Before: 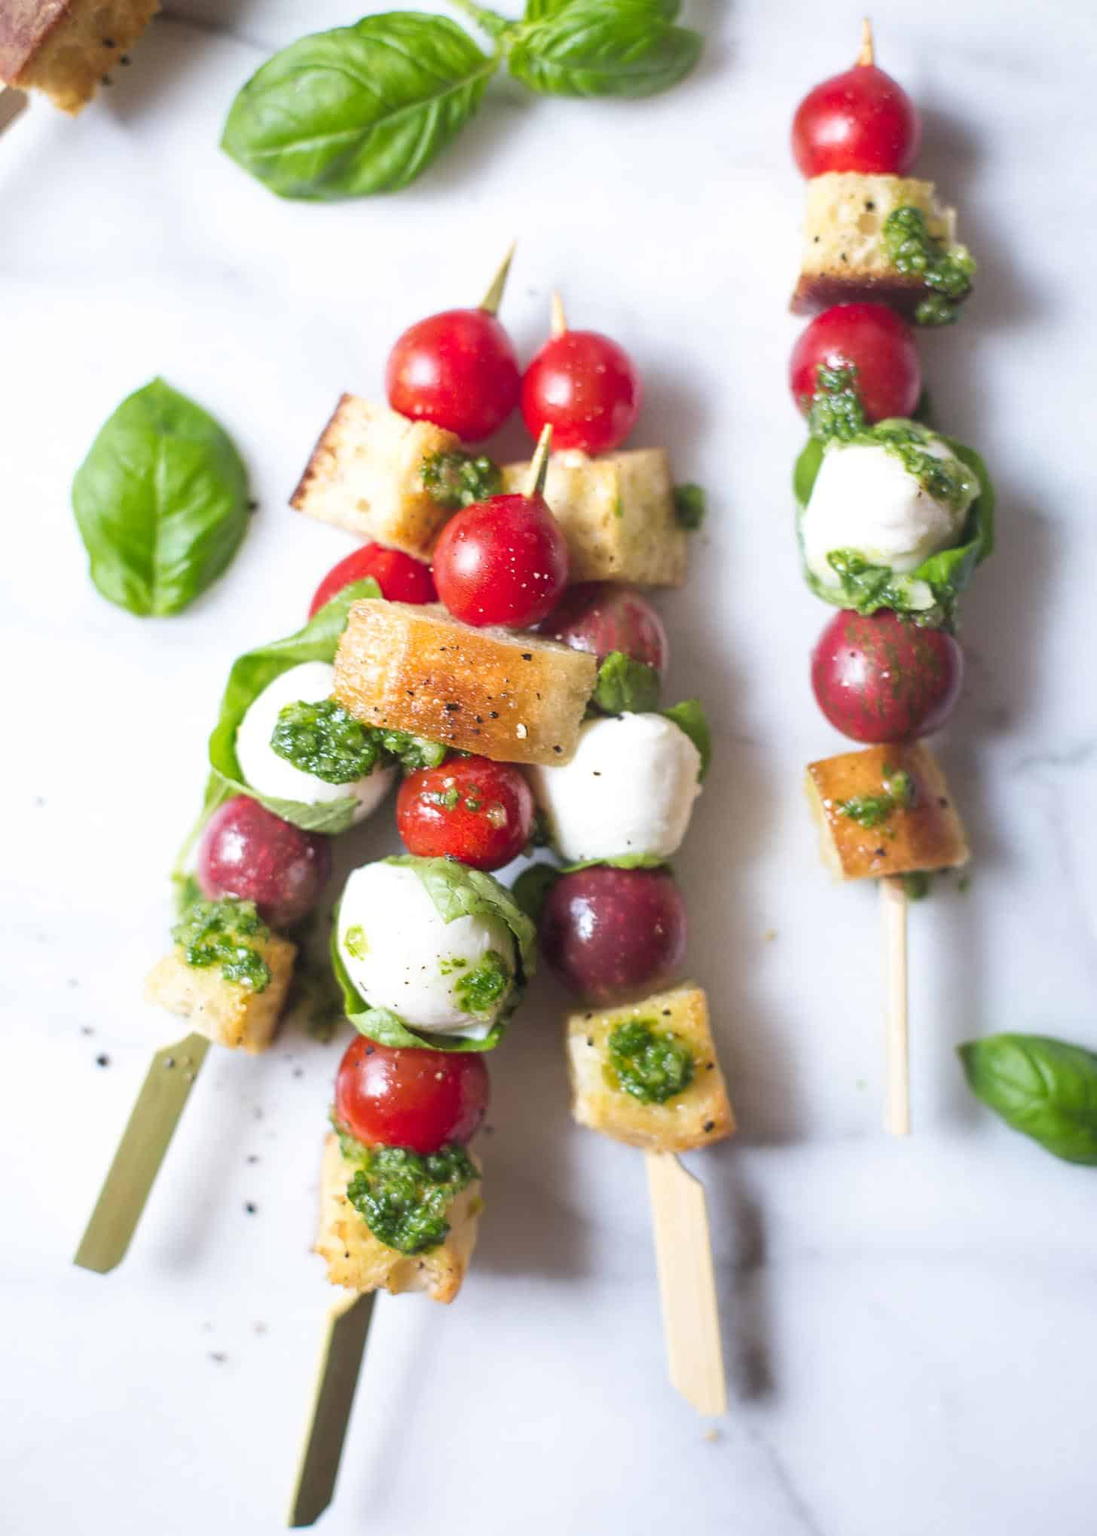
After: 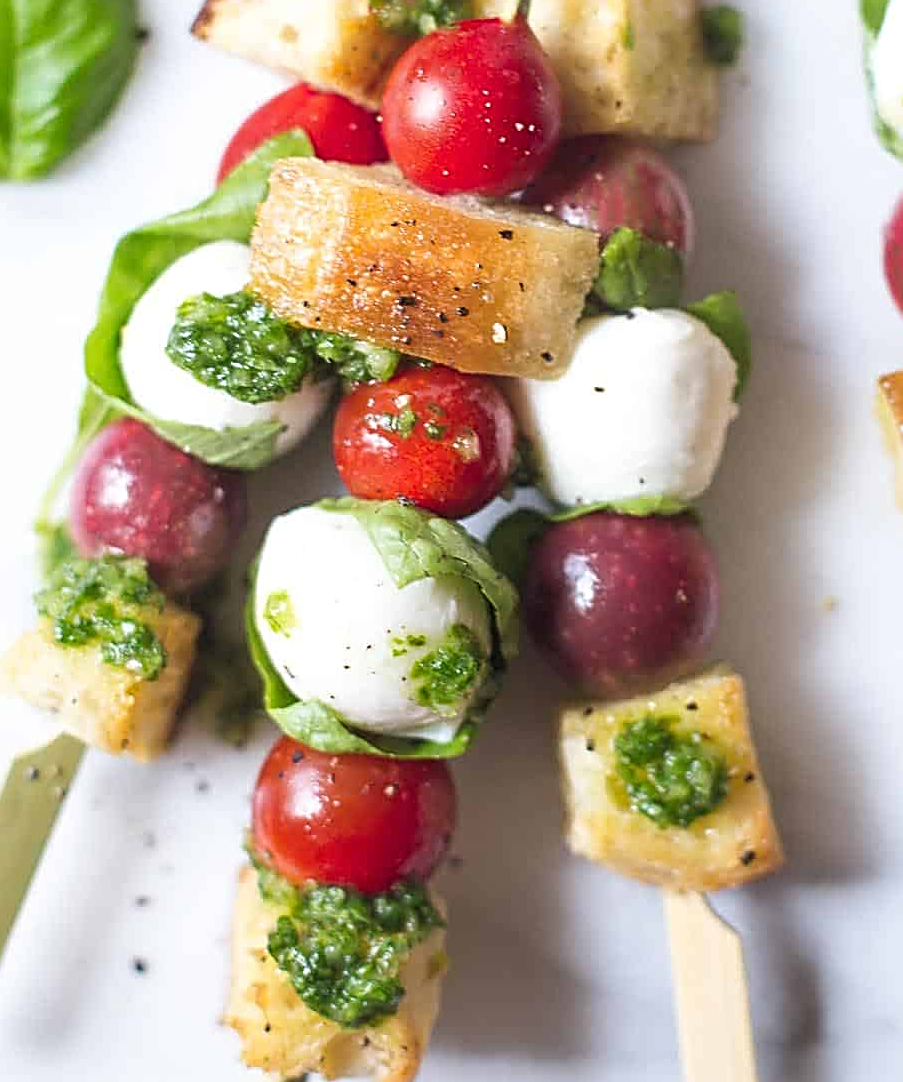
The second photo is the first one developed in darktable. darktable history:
crop: left 13.312%, top 31.28%, right 24.627%, bottom 15.582%
sharpen: radius 2.676, amount 0.669
